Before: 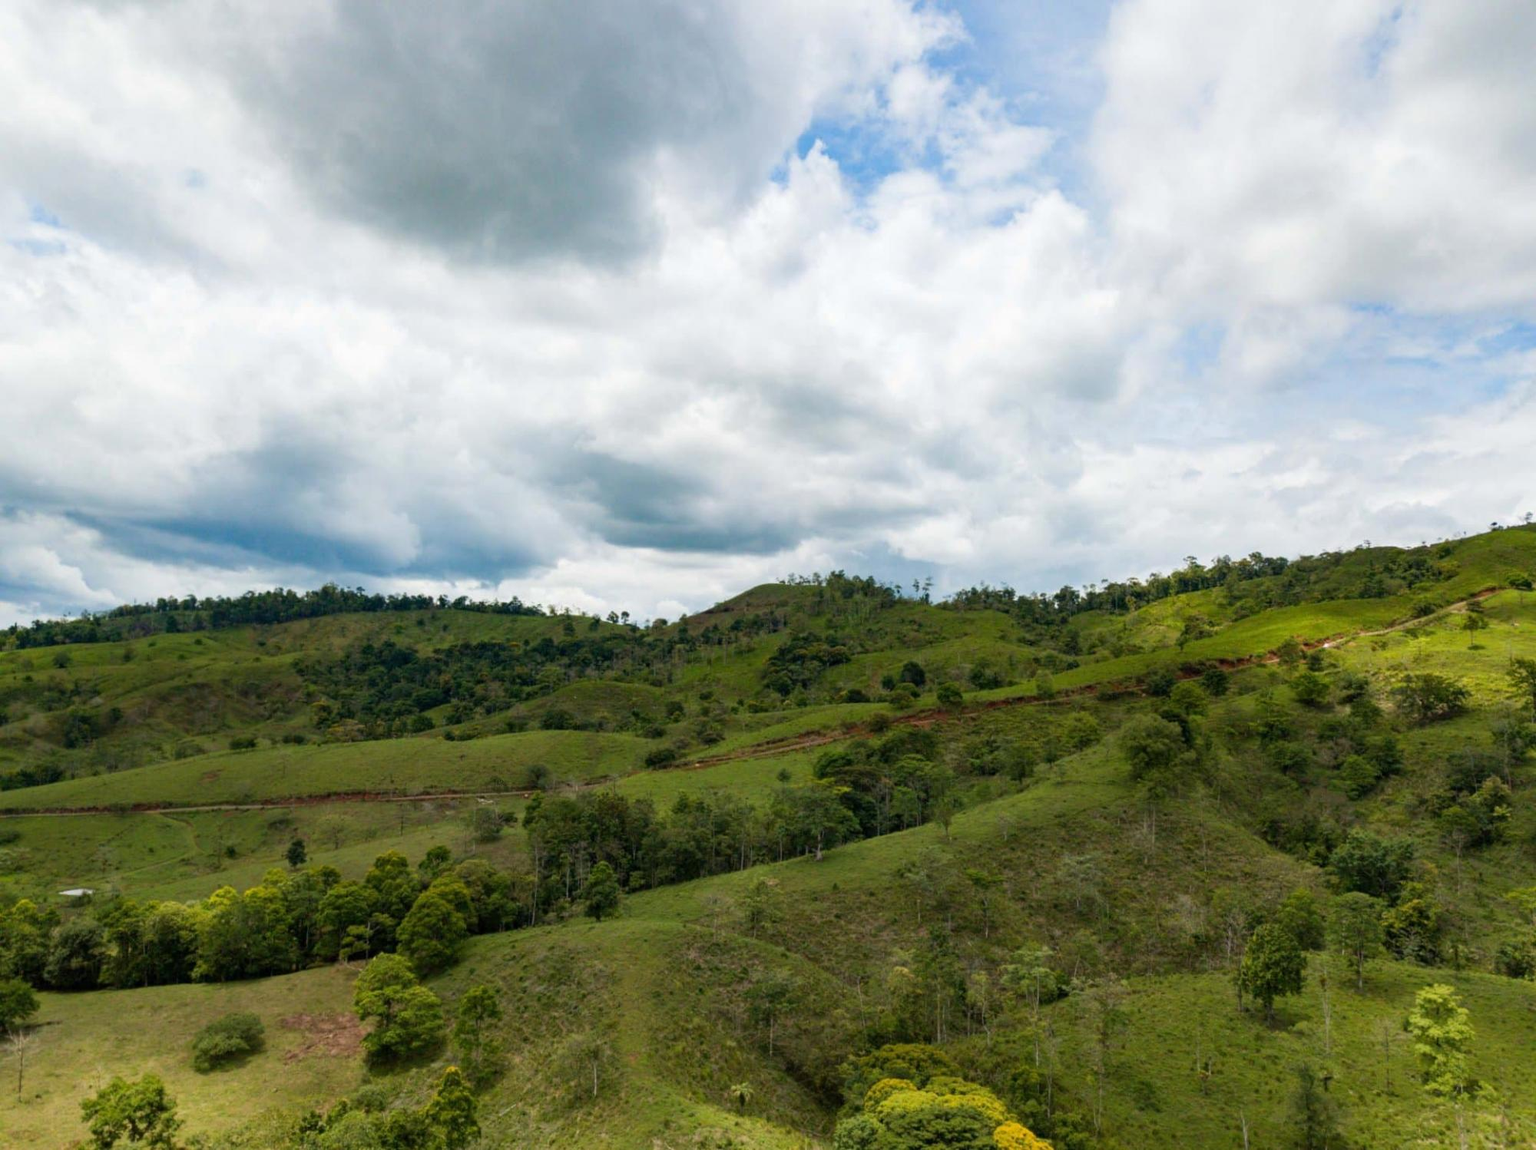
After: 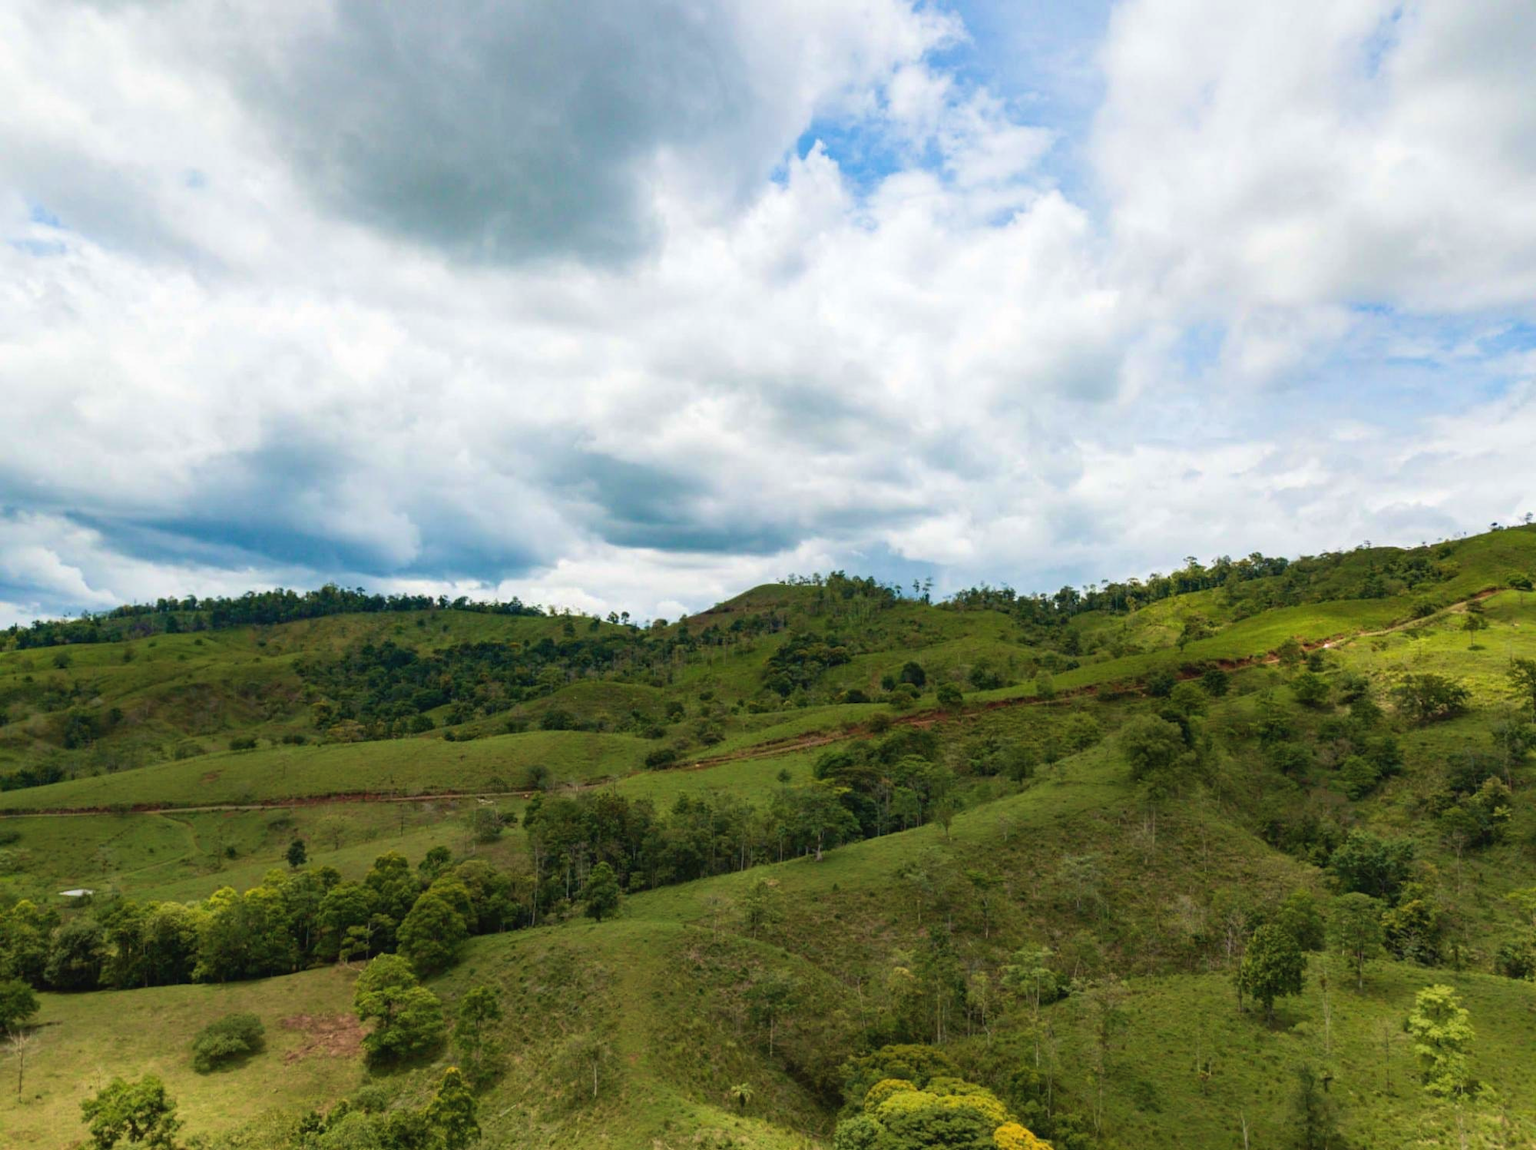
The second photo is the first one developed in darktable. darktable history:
exposure: black level correction -0.003, exposure 0.035 EV, compensate highlight preservation false
velvia: strength 30.4%
